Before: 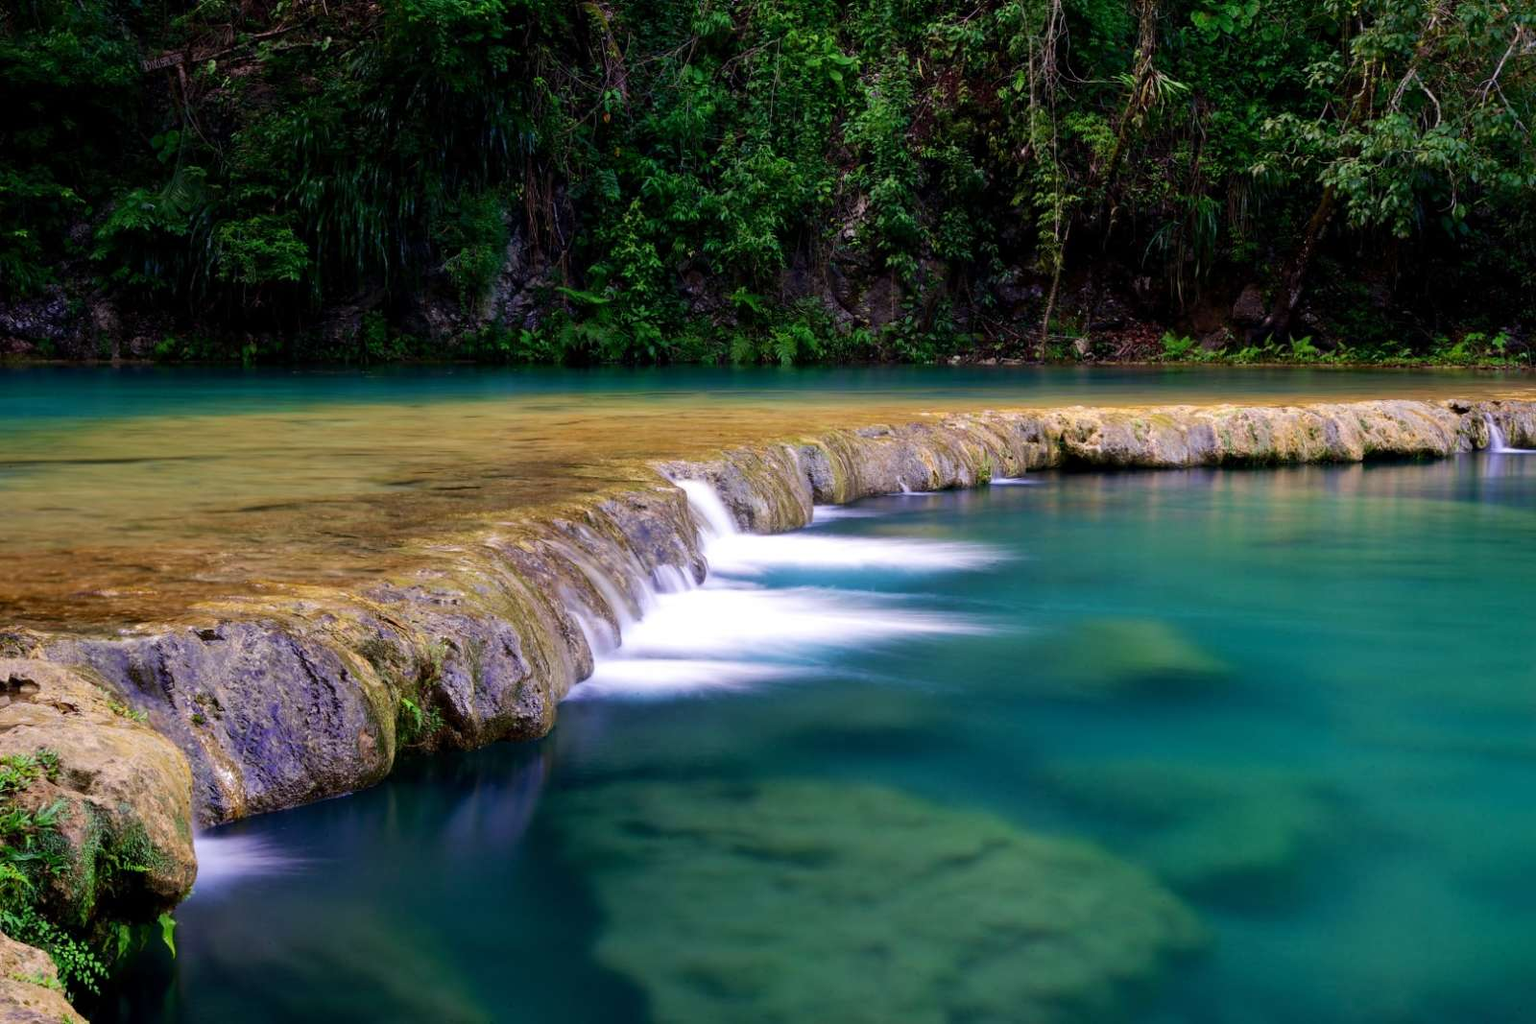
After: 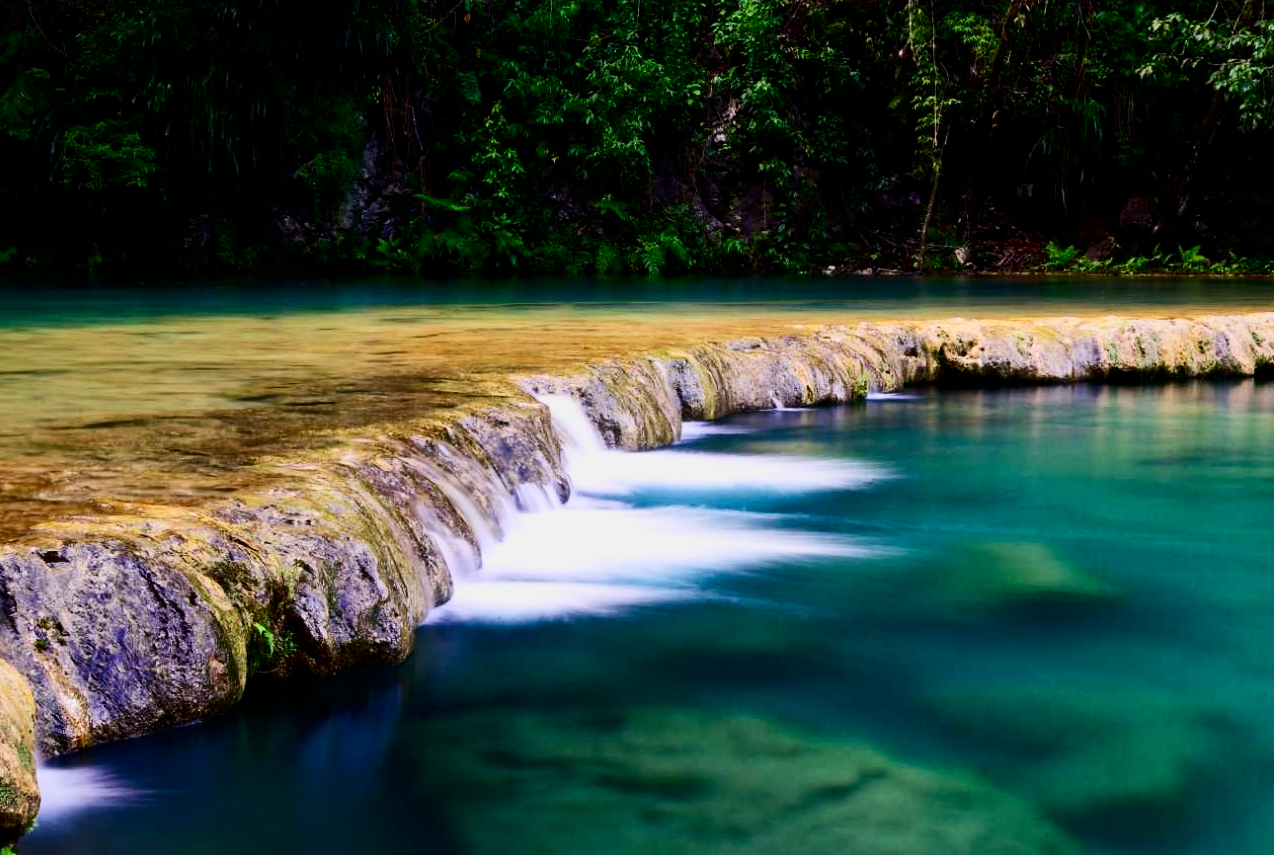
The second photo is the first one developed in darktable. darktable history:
contrast brightness saturation: contrast 0.397, brightness 0.053, saturation 0.251
crop and rotate: left 10.338%, top 9.855%, right 10.012%, bottom 10.002%
filmic rgb: black relative exposure -7.65 EV, white relative exposure 4.56 EV, hardness 3.61
